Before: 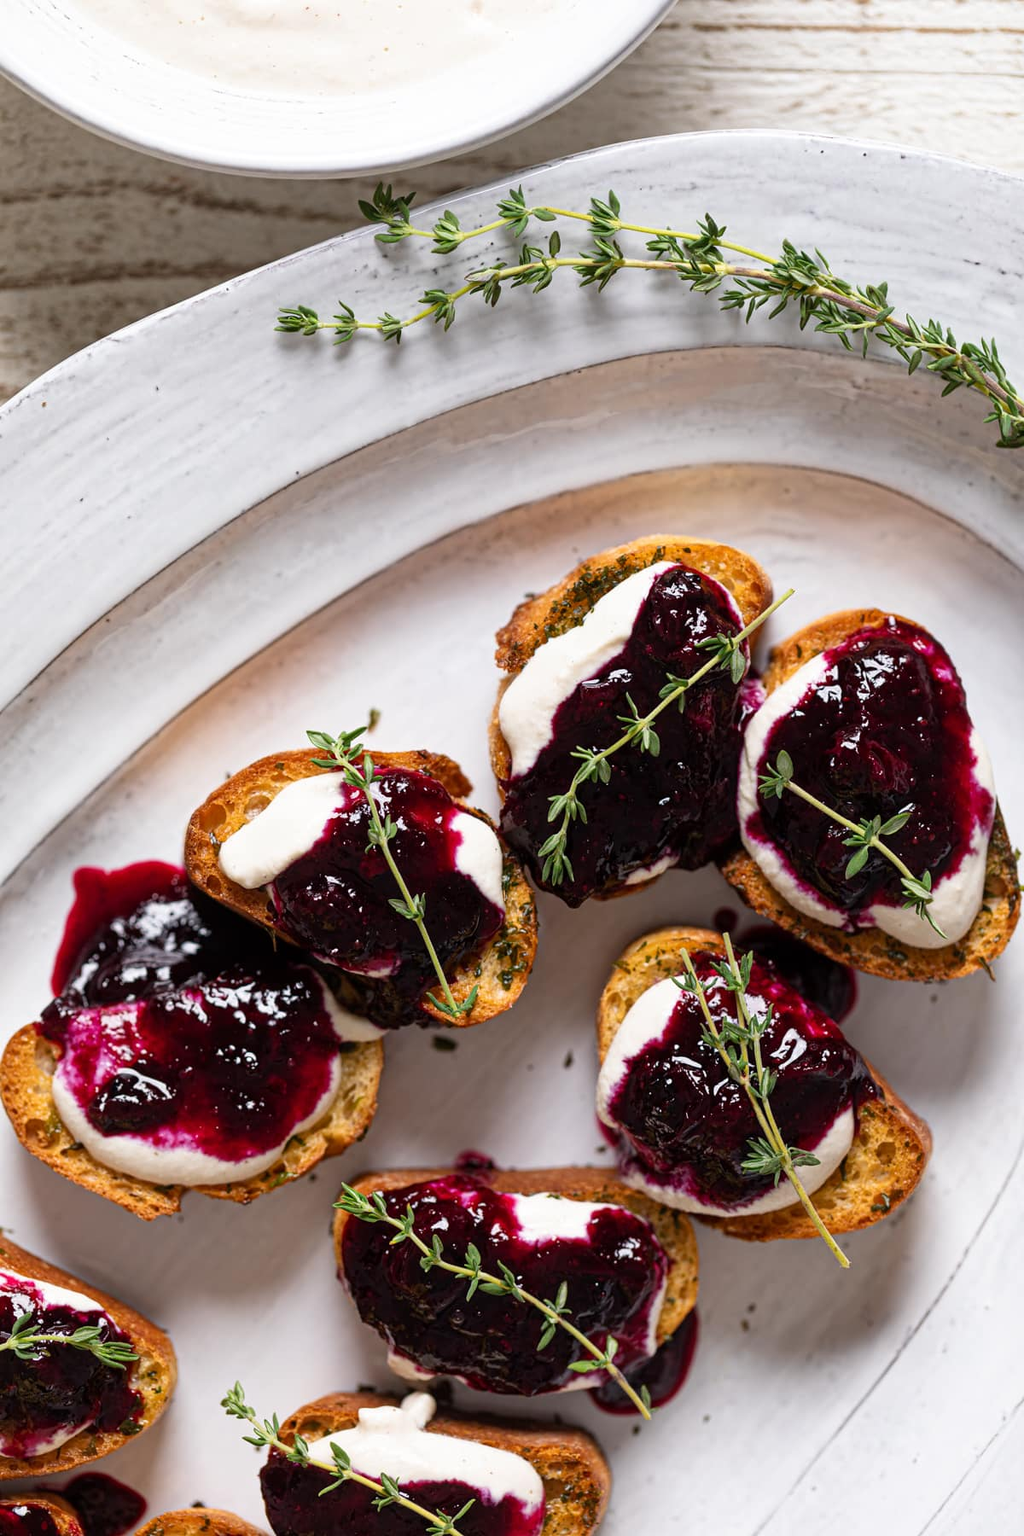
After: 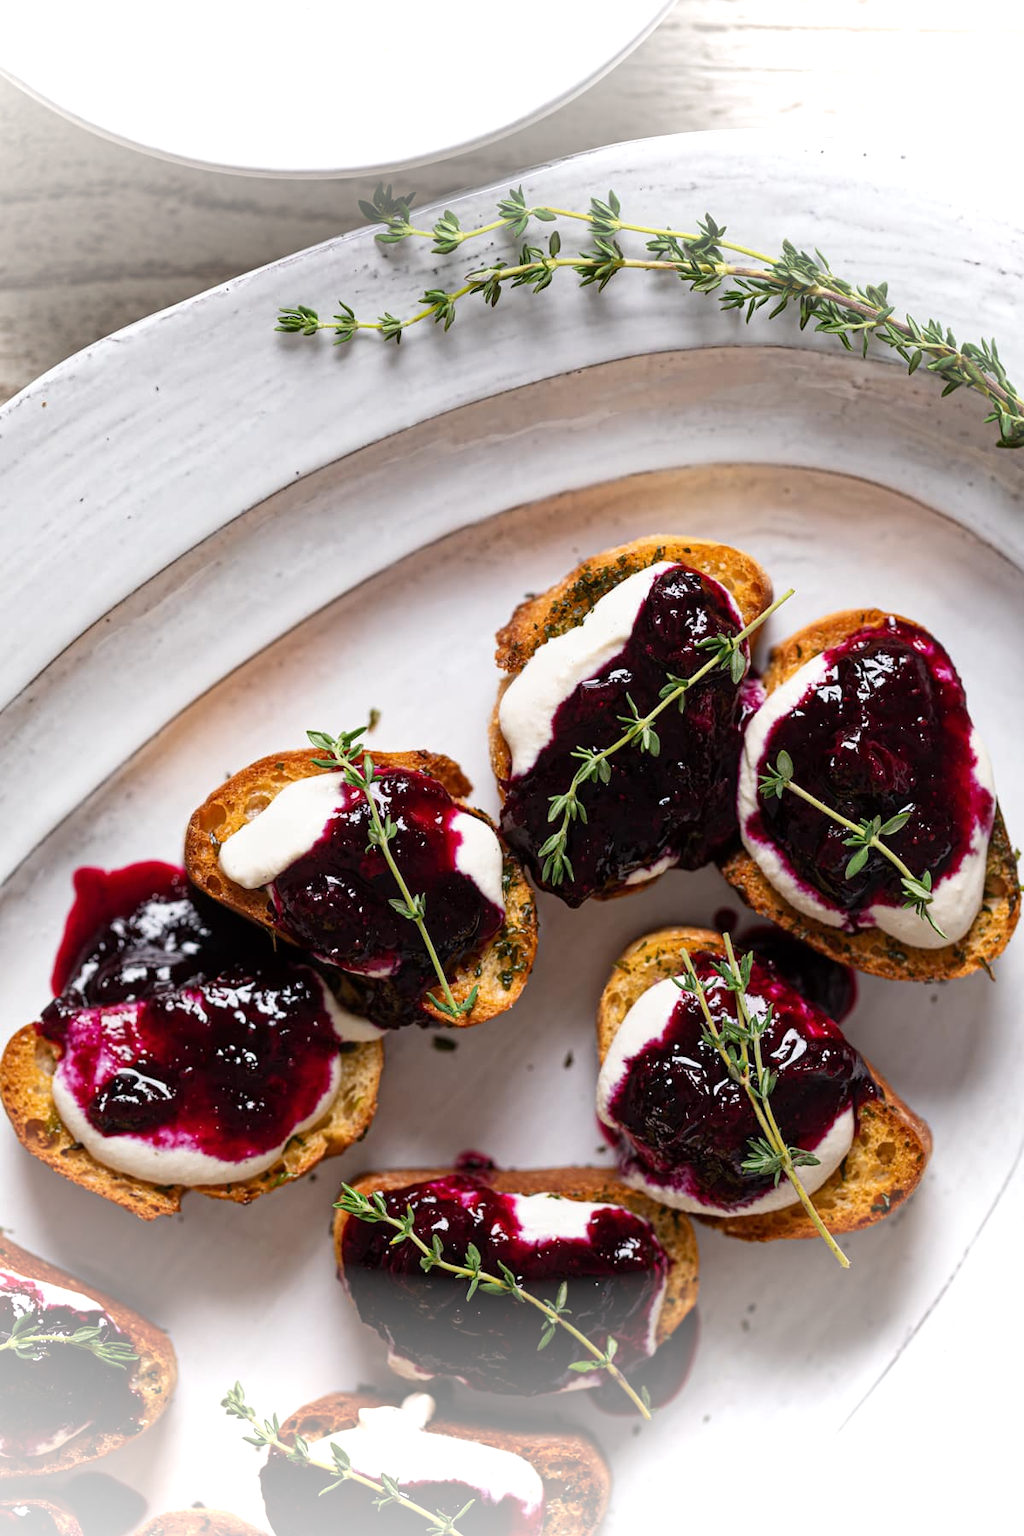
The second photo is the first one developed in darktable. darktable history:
vignetting: fall-off start 84.87%, fall-off radius 80.4%, brightness 0.982, saturation -0.495, width/height ratio 1.216
